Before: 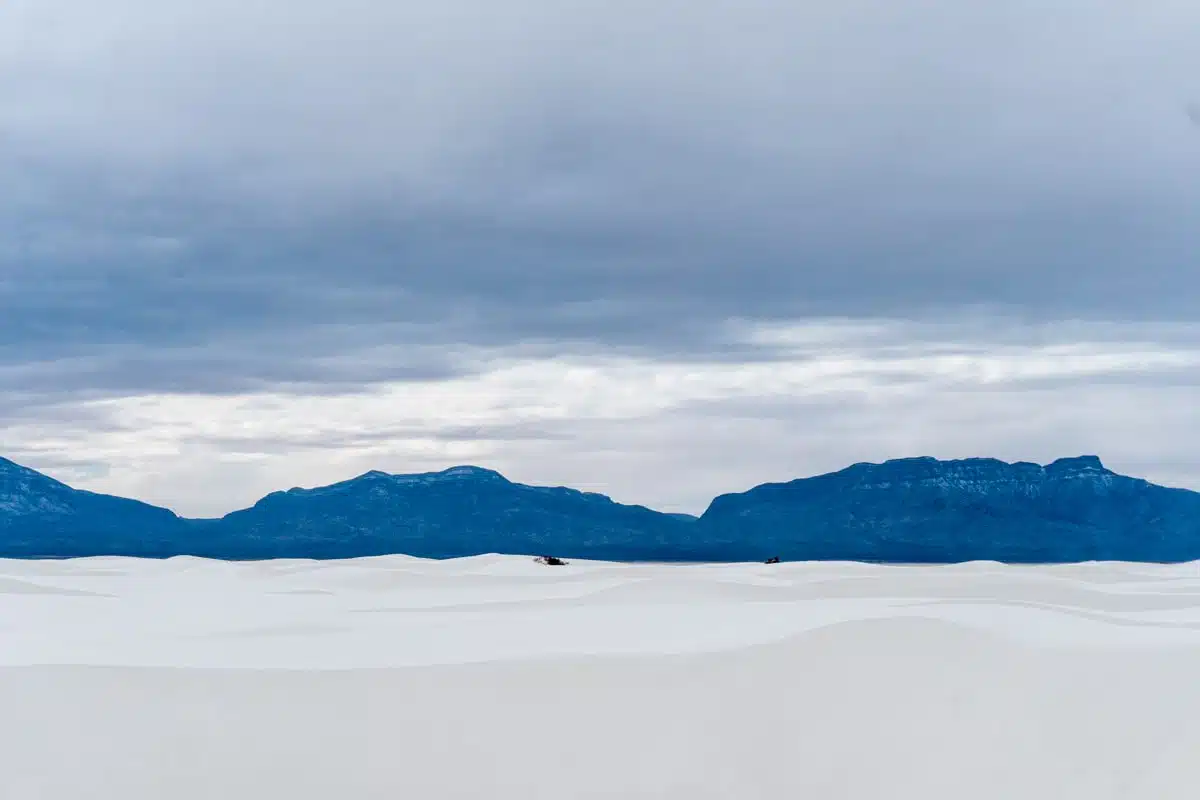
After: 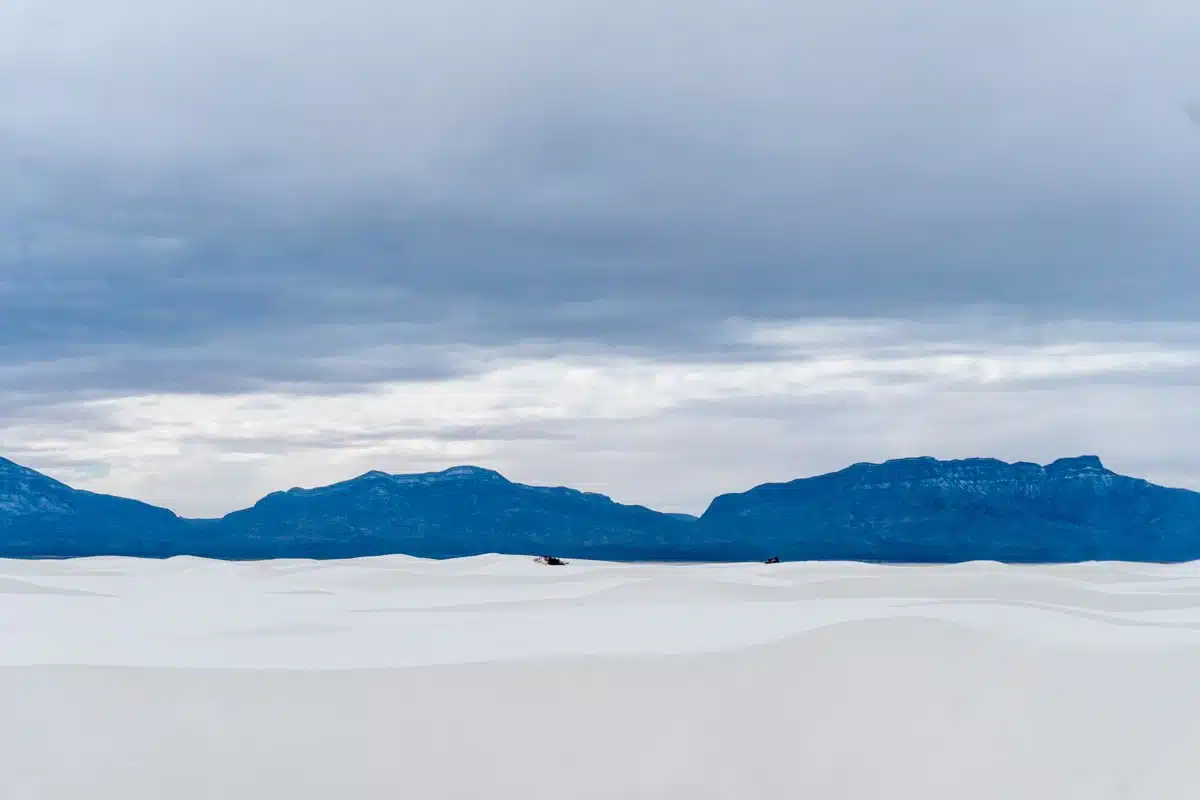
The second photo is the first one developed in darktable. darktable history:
tone equalizer: -7 EV 0.153 EV, -6 EV 0.566 EV, -5 EV 1.11 EV, -4 EV 1.31 EV, -3 EV 1.15 EV, -2 EV 0.6 EV, -1 EV 0.157 EV, smoothing diameter 24.91%, edges refinement/feathering 13.25, preserve details guided filter
